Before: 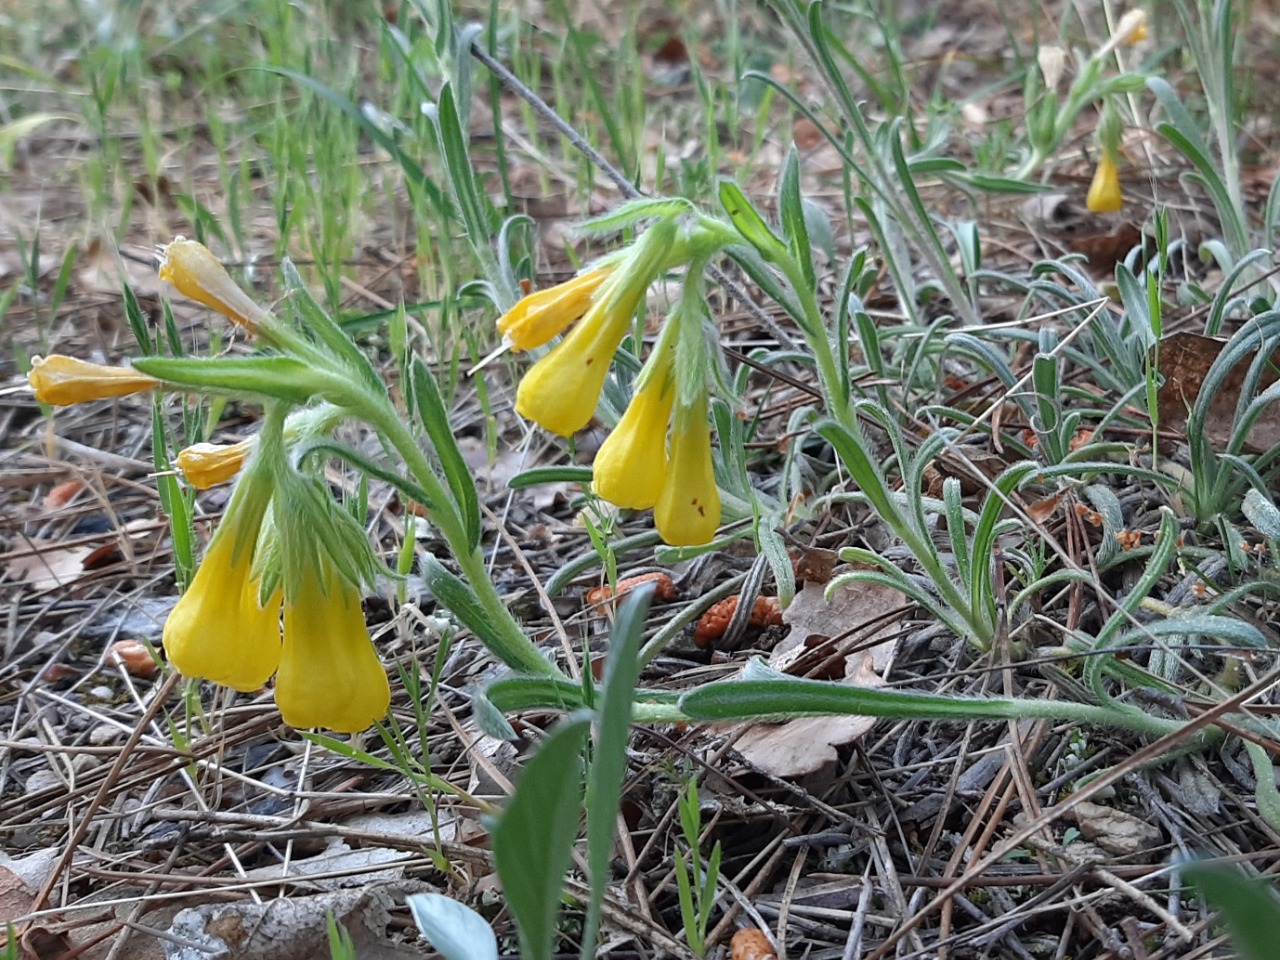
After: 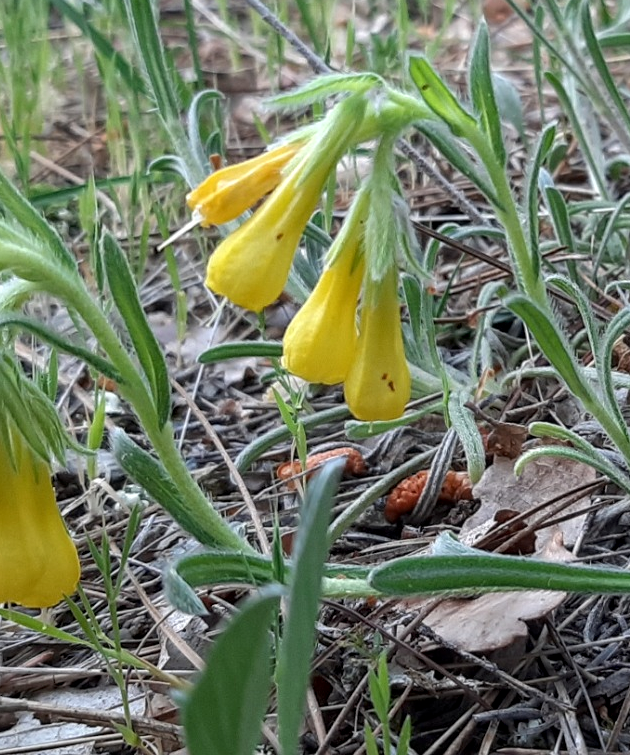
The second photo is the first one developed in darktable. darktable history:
crop and rotate: angle 0.011°, left 24.271%, top 13.052%, right 26.421%, bottom 8.213%
local contrast: on, module defaults
